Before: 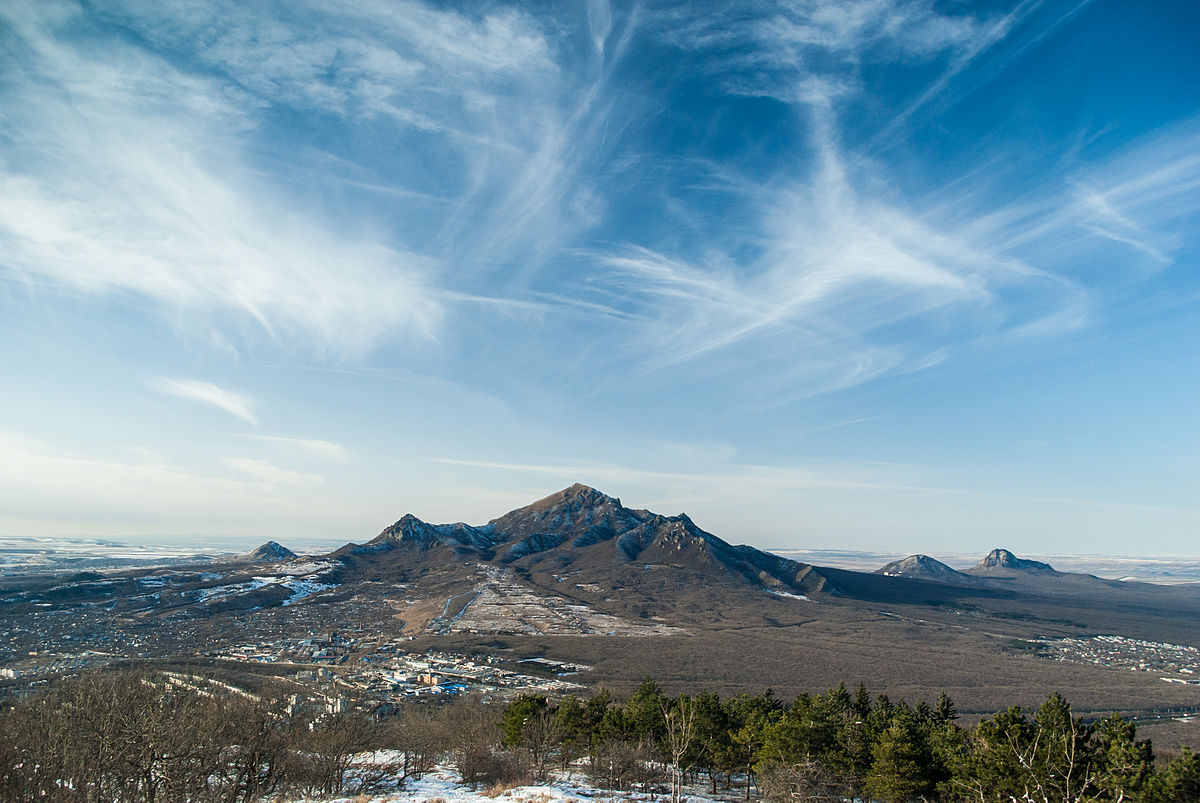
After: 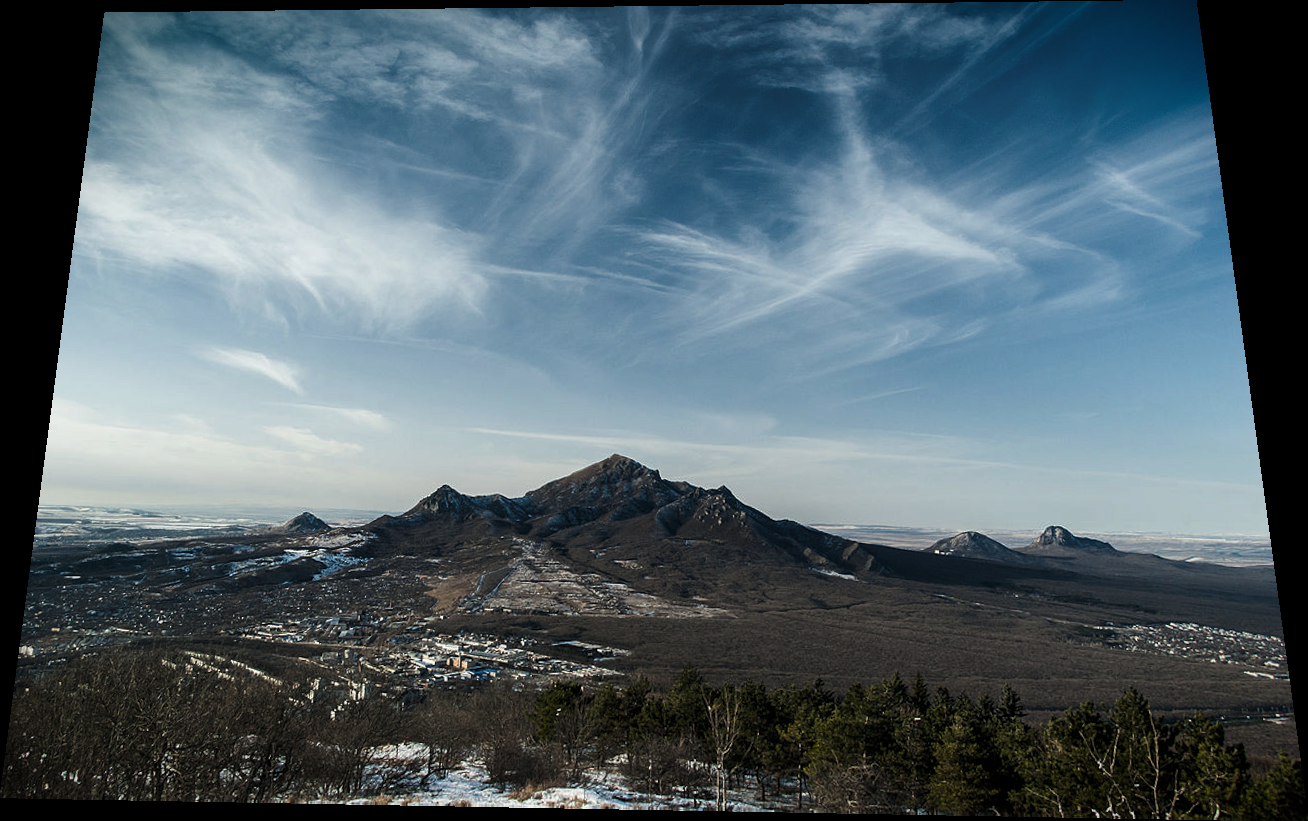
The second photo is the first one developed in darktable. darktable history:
rotate and perspective: rotation 0.128°, lens shift (vertical) -0.181, lens shift (horizontal) -0.044, shear 0.001, automatic cropping off
levels: mode automatic, black 8.58%, gray 59.42%, levels [0, 0.445, 1]
vignetting: fall-off start 98.29%, fall-off radius 100%, brightness -1, saturation 0.5, width/height ratio 1.428
